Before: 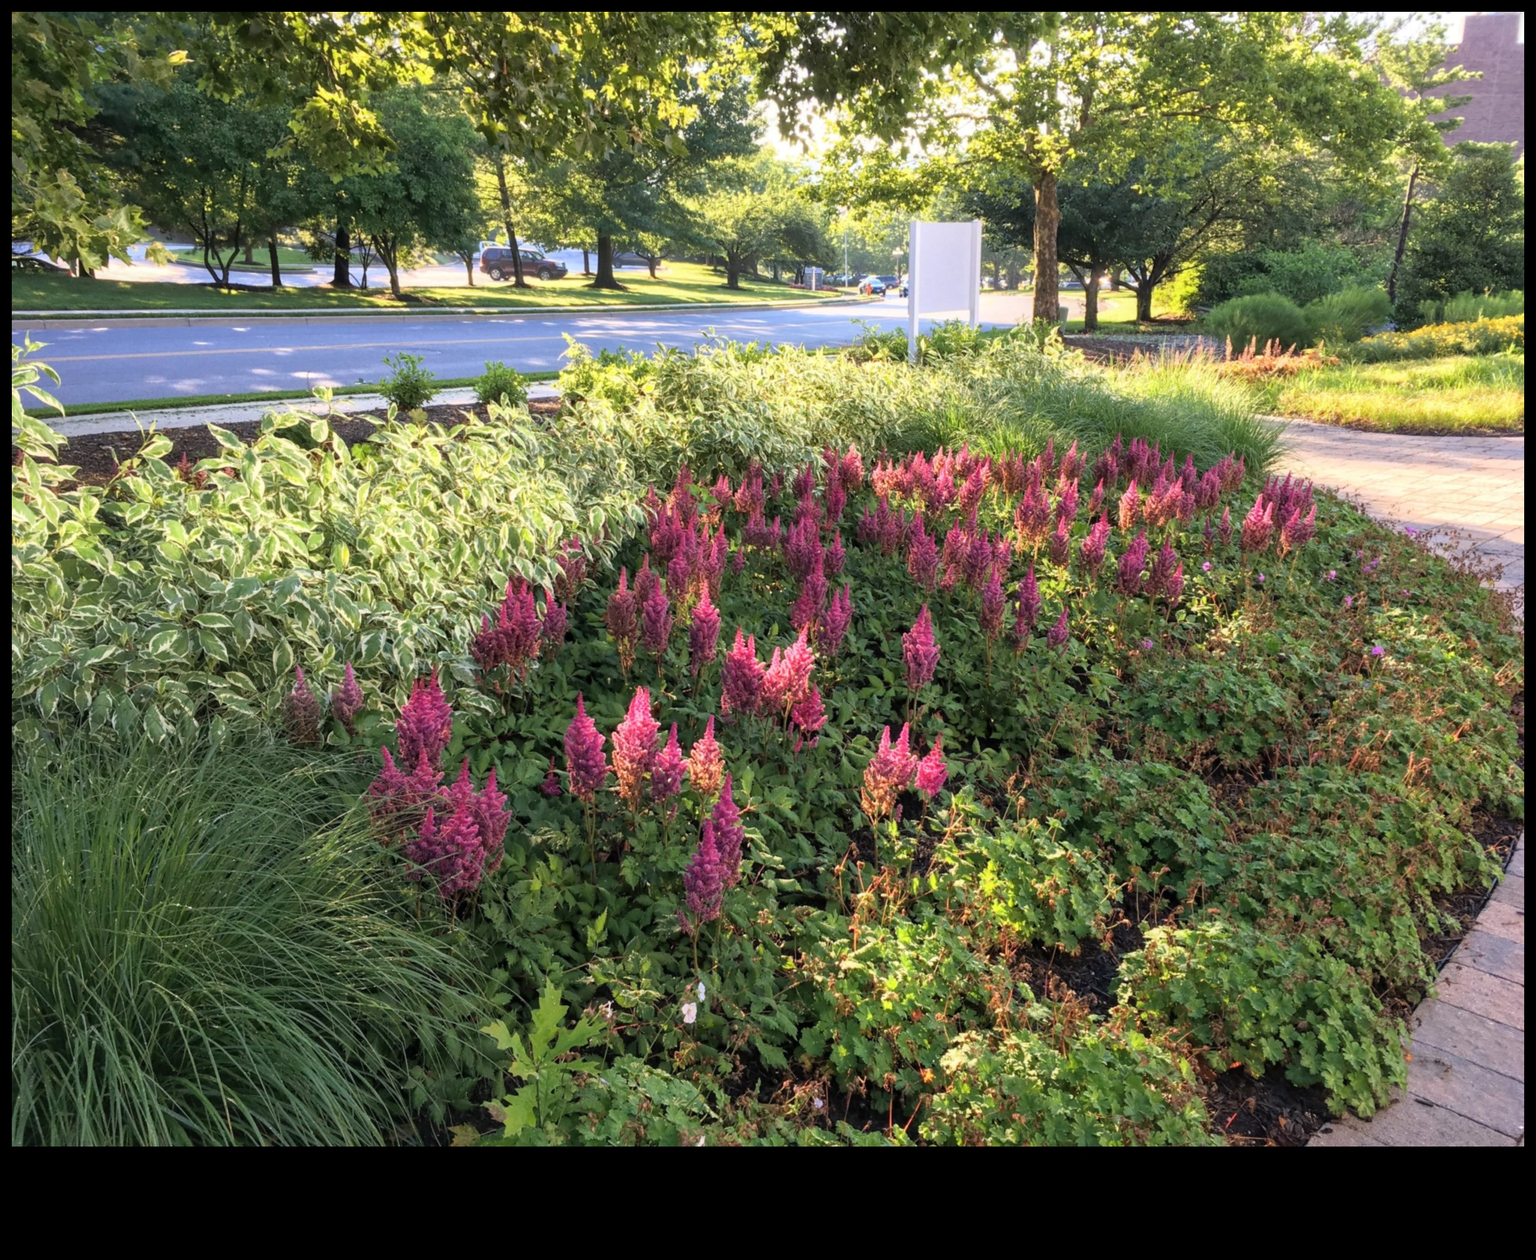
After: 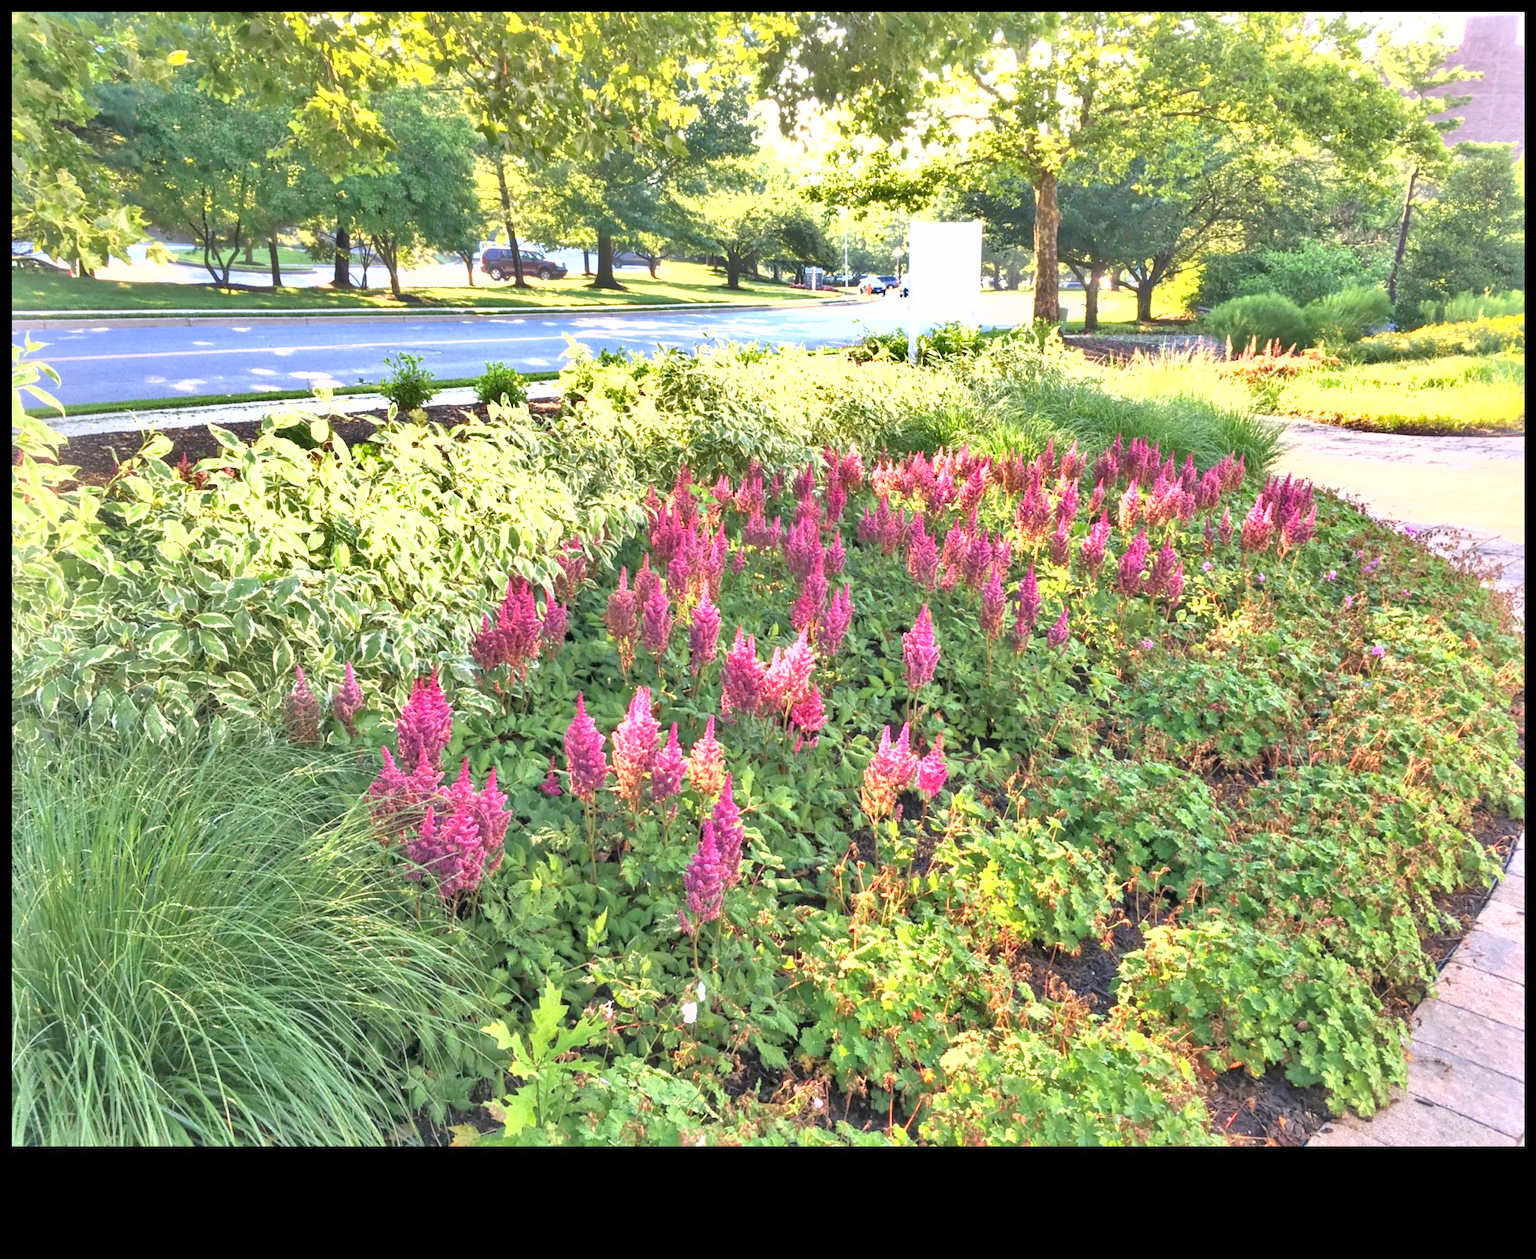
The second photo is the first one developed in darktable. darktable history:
rotate and perspective: automatic cropping off
shadows and highlights: low approximation 0.01, soften with gaussian
tone equalizer: -8 EV 2 EV, -7 EV 2 EV, -6 EV 2 EV, -5 EV 2 EV, -4 EV 2 EV, -3 EV 1.5 EV, -2 EV 1 EV, -1 EV 0.5 EV
exposure: exposure 1 EV, compensate highlight preservation false
